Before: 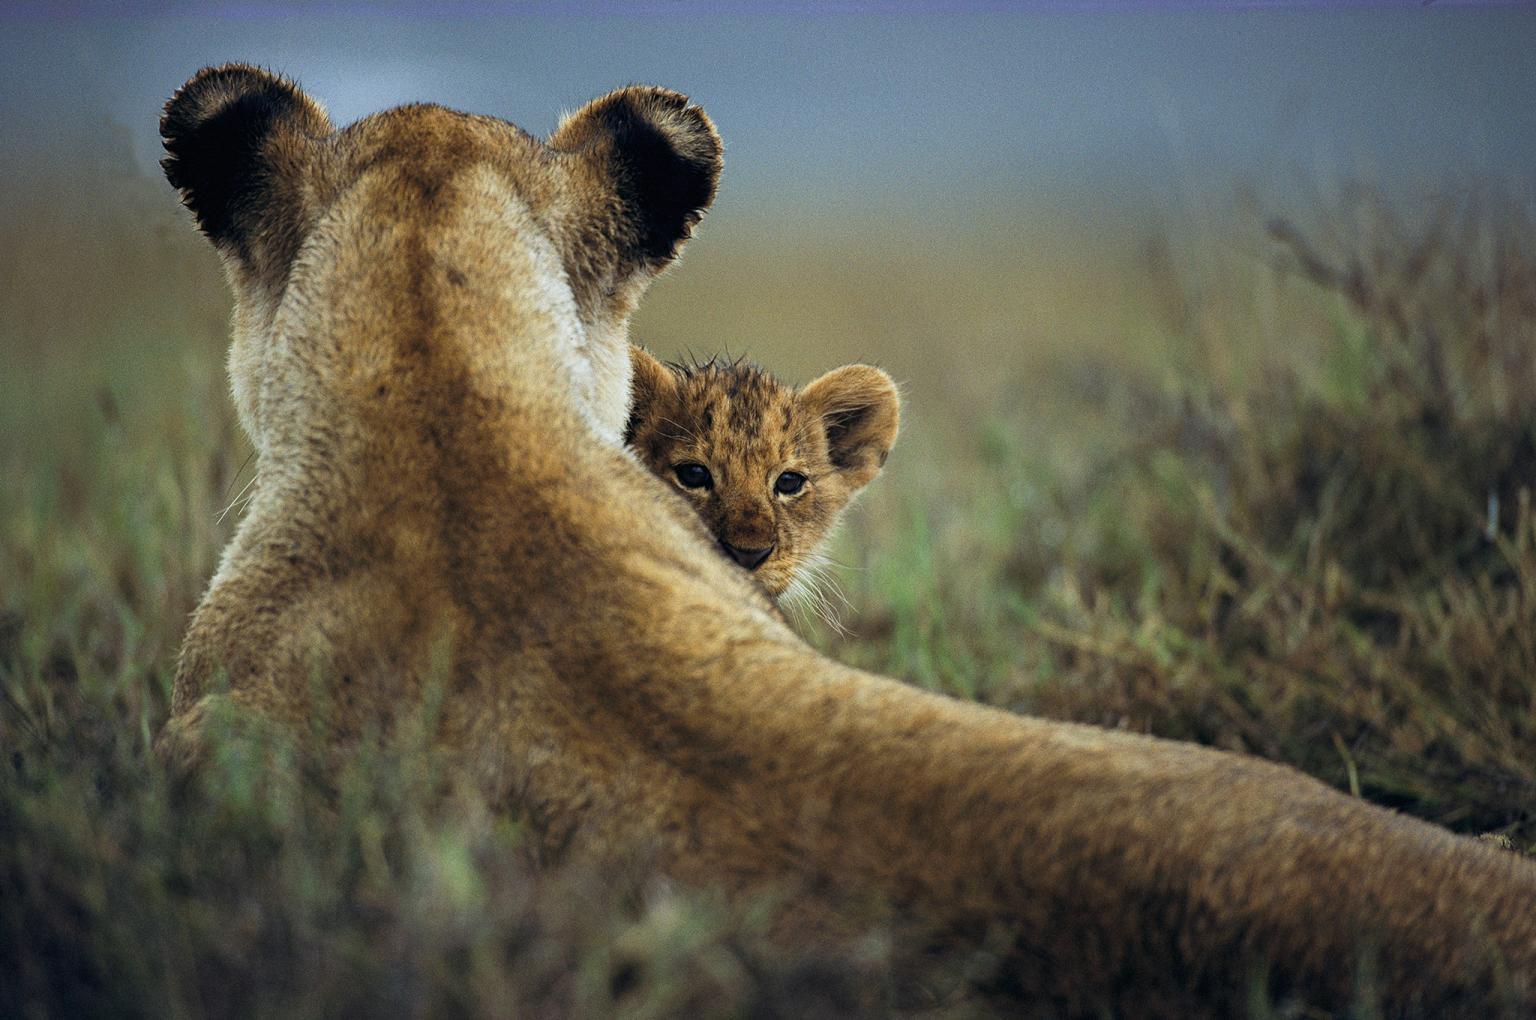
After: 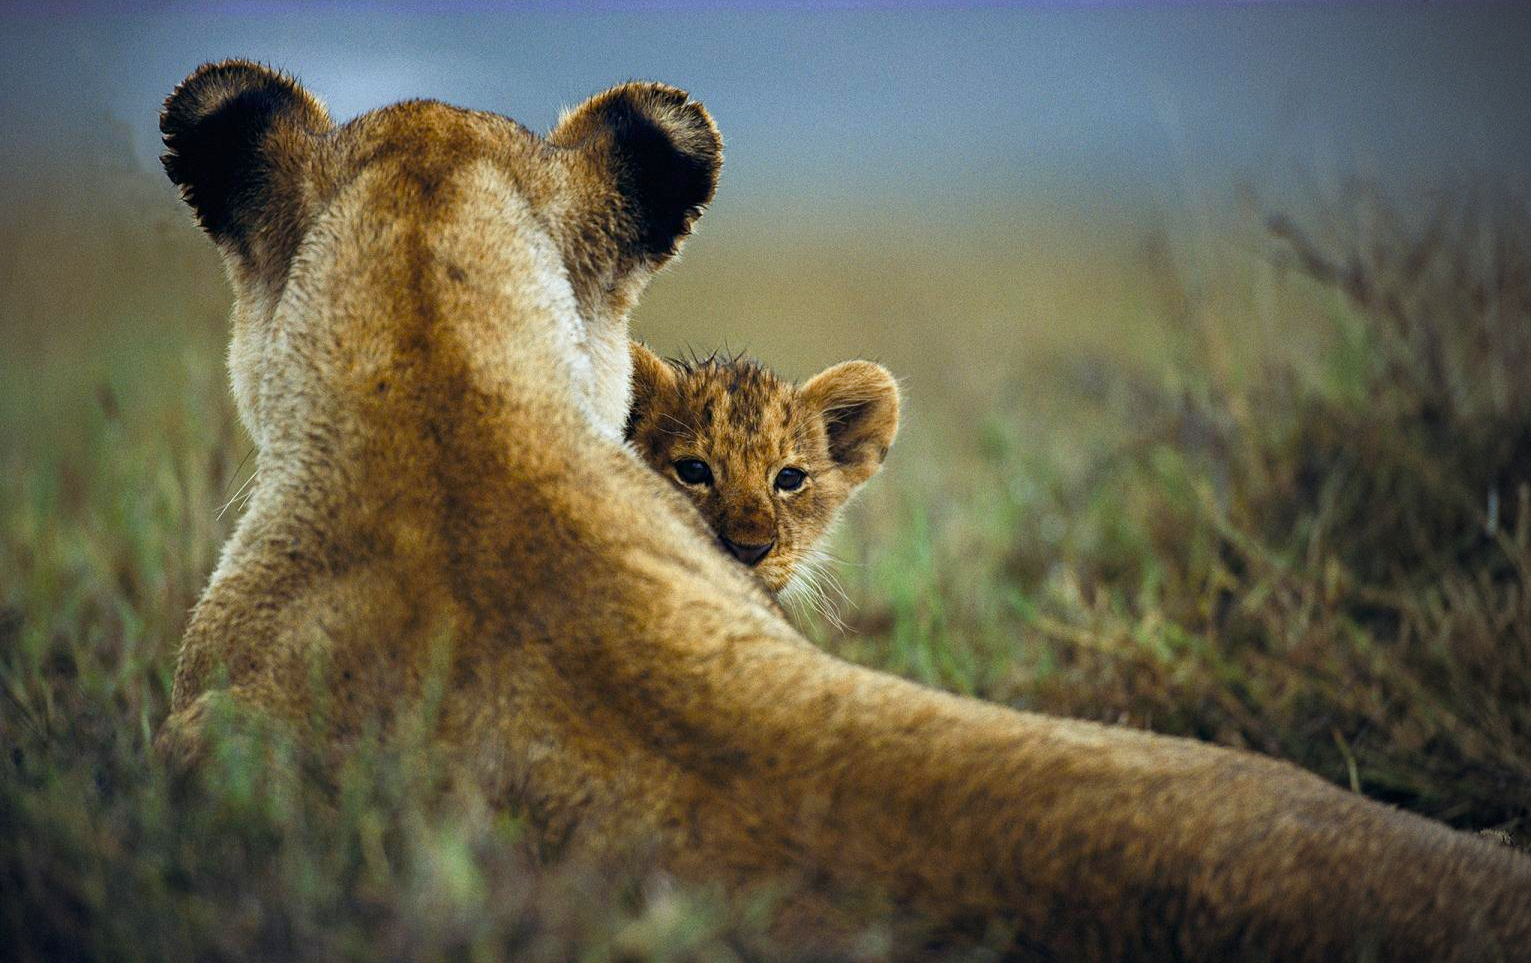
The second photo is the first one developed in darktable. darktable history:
crop: top 0.448%, right 0.264%, bottom 5.045%
vignetting: center (-0.15, 0.013)
color balance rgb: linear chroma grading › shadows 32%, linear chroma grading › global chroma -2%, linear chroma grading › mid-tones 4%, perceptual saturation grading › global saturation -2%, perceptual saturation grading › highlights -8%, perceptual saturation grading › mid-tones 8%, perceptual saturation grading › shadows 4%, perceptual brilliance grading › highlights 8%, perceptual brilliance grading › mid-tones 4%, perceptual brilliance grading › shadows 2%, global vibrance 16%, saturation formula JzAzBz (2021)
